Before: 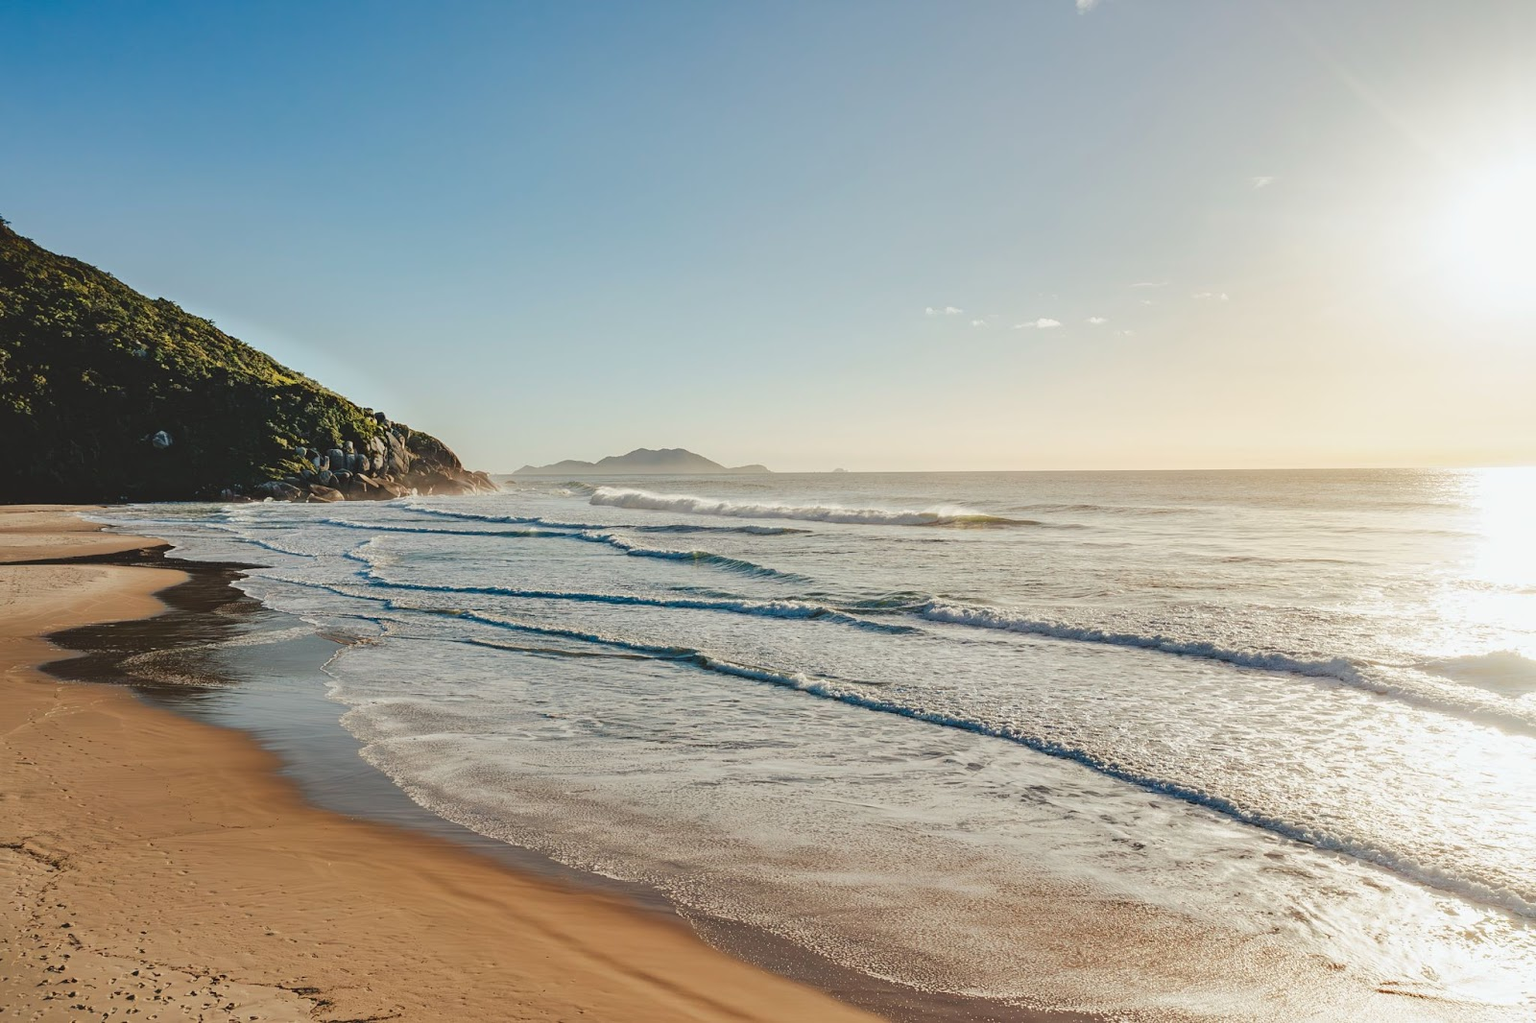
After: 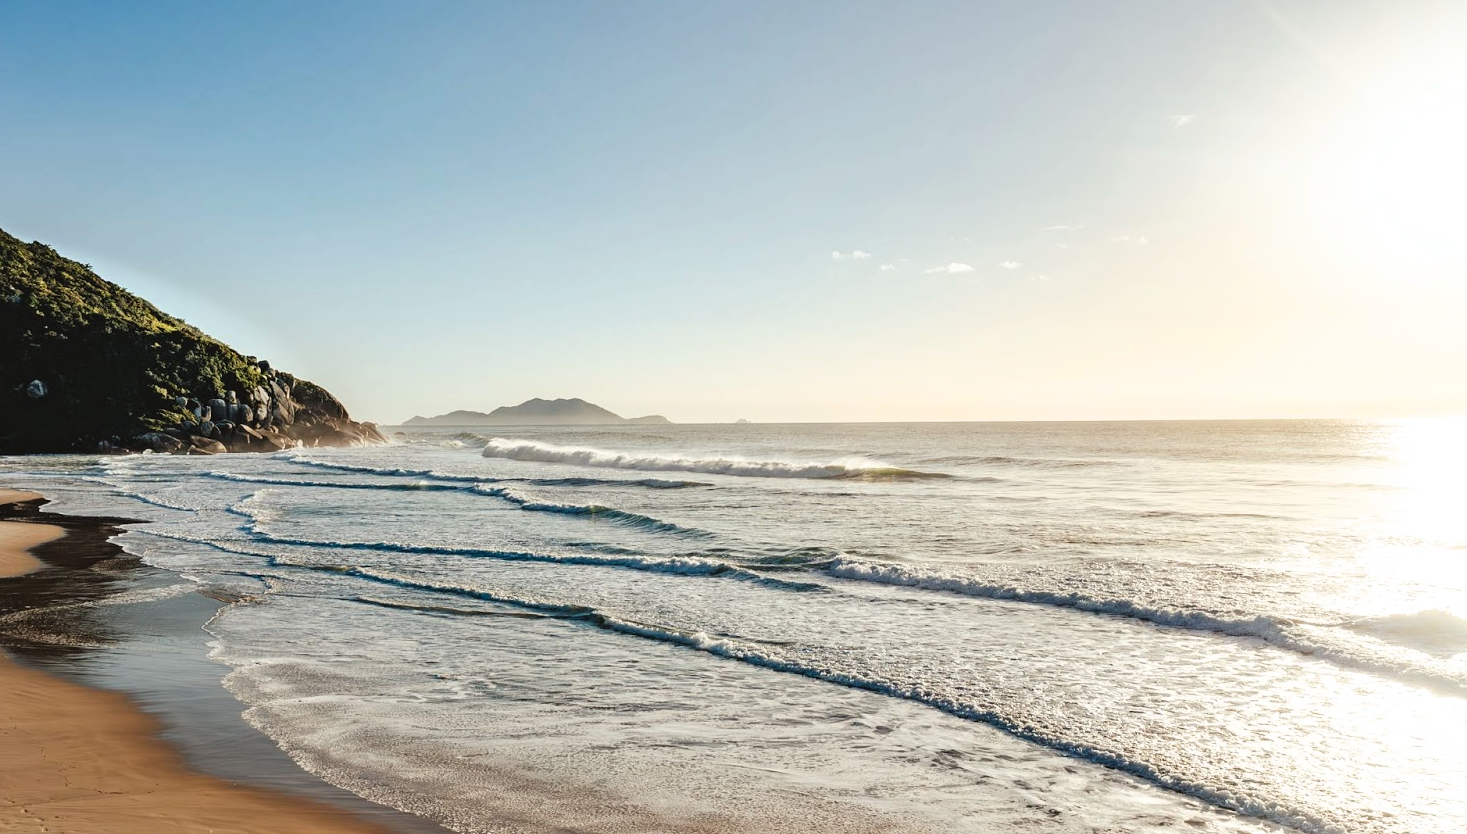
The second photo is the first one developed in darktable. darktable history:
crop: left 8.299%, top 6.527%, bottom 15.194%
filmic rgb: black relative exposure -9.07 EV, white relative exposure 2.31 EV, hardness 7.48
